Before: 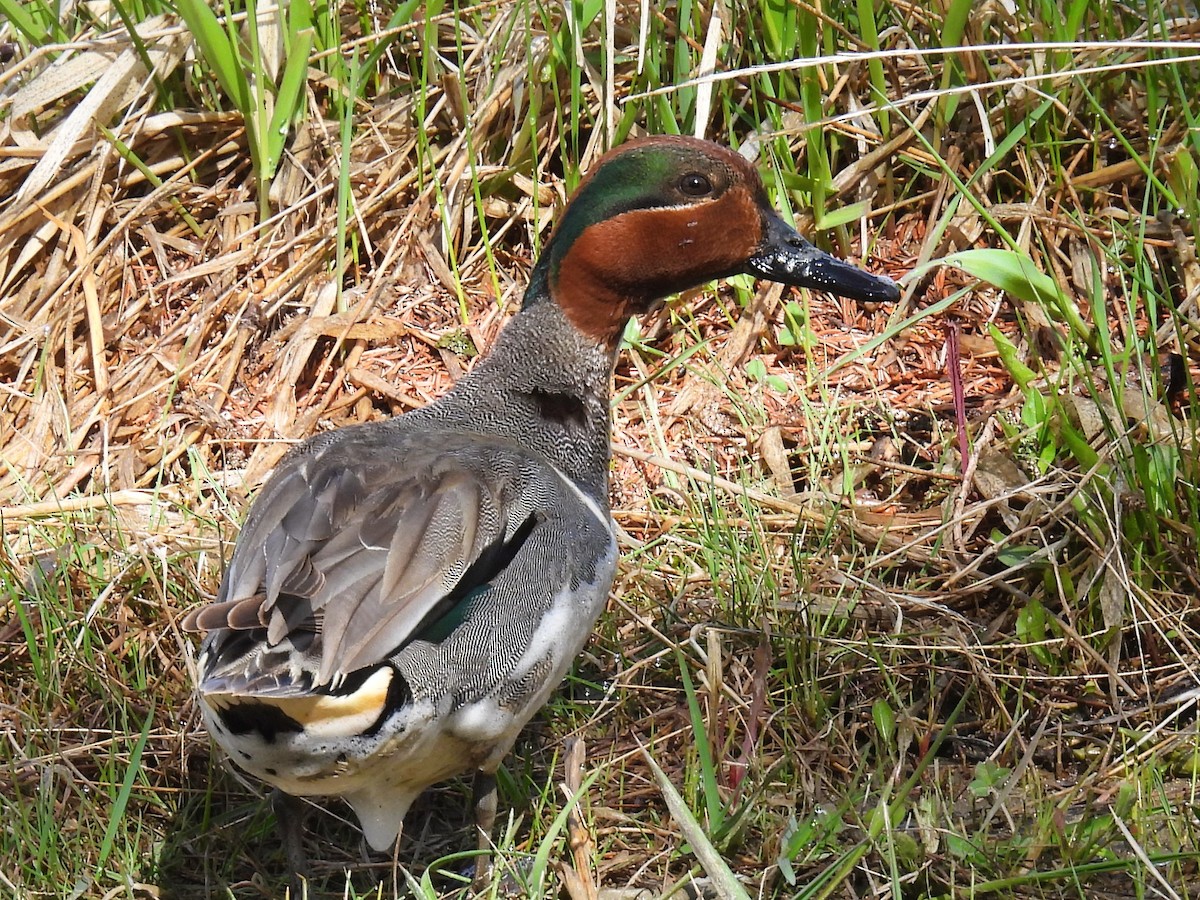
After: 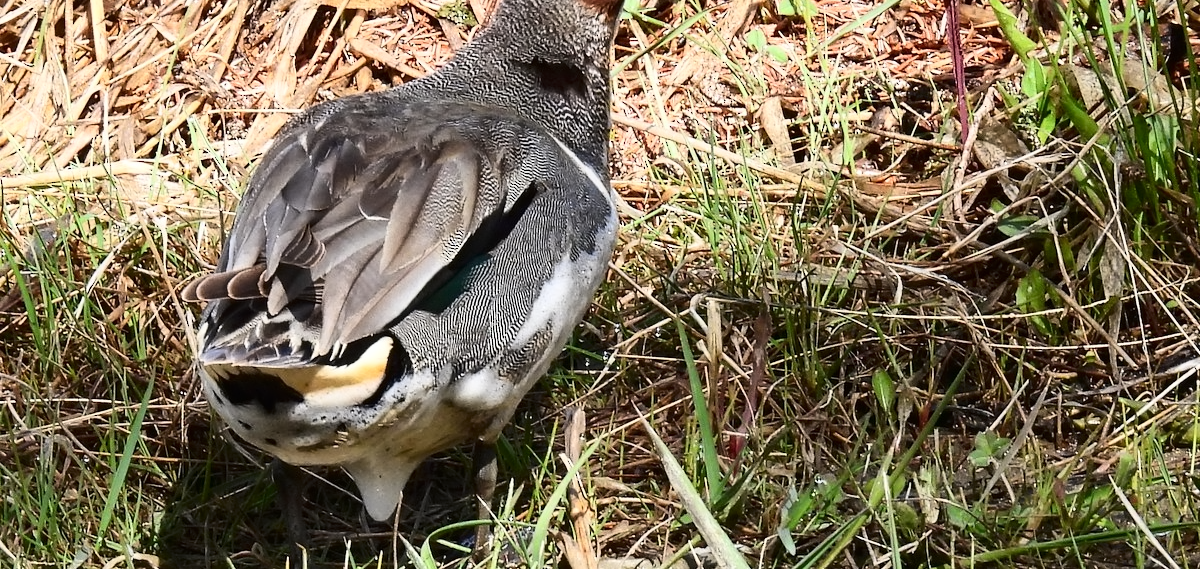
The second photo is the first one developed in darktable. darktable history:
exposure: compensate highlight preservation false
crop and rotate: top 36.76%
contrast equalizer: y [[0.5 ×4, 0.524, 0.59], [0.5 ×6], [0.5 ×6], [0, 0, 0, 0.01, 0.045, 0.012], [0, 0, 0, 0.044, 0.195, 0.131]], mix 0.579
shadows and highlights: shadows 31.58, highlights -31.69, soften with gaussian
contrast brightness saturation: contrast 0.289
